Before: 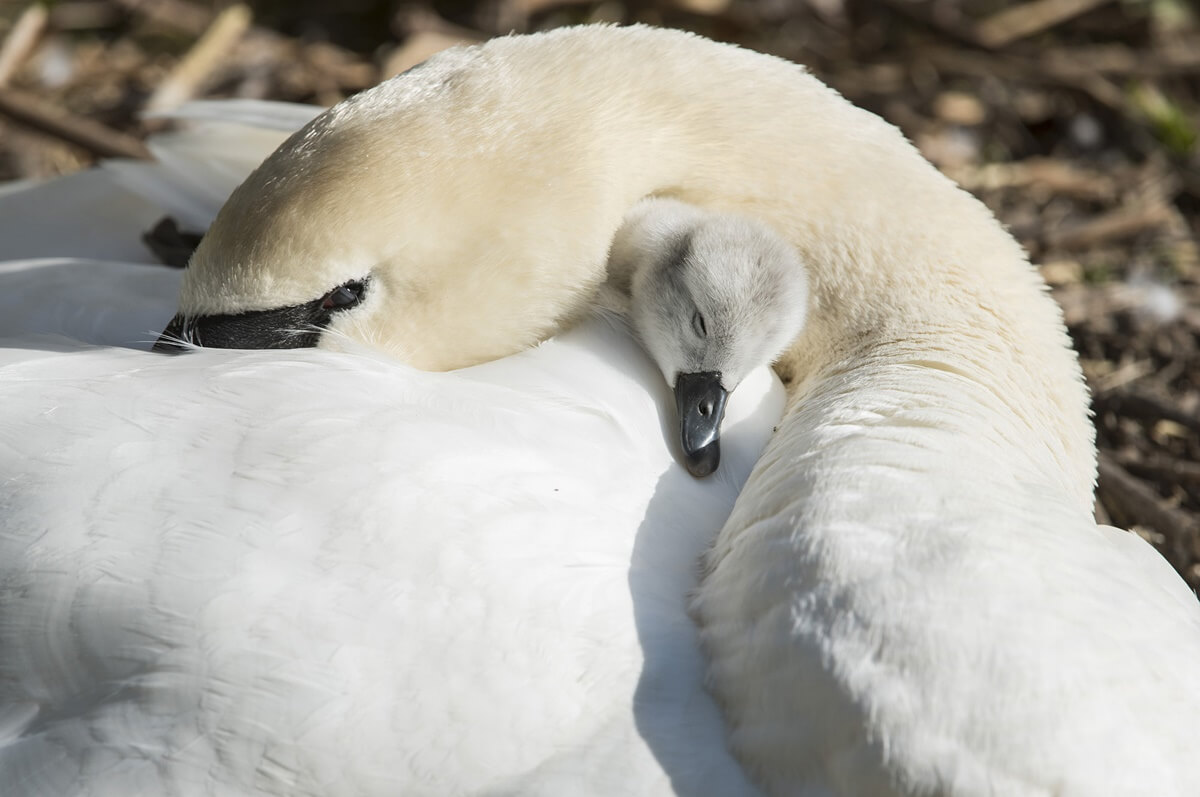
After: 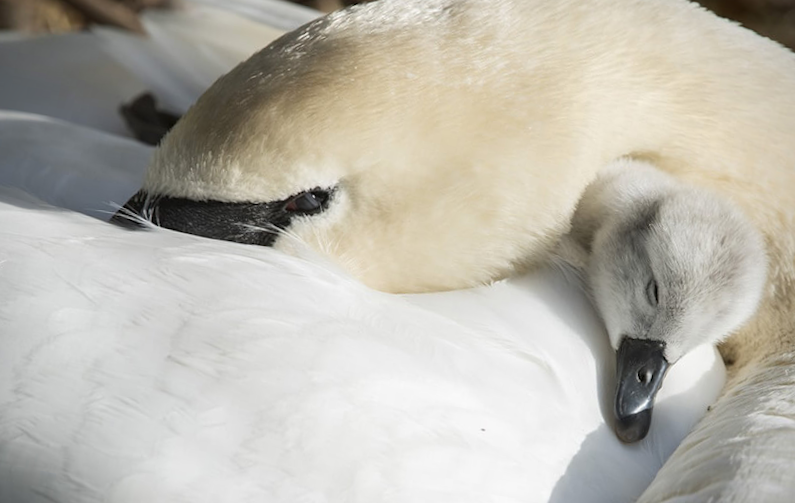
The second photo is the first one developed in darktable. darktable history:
vignetting: fall-off start 88.53%, fall-off radius 44.2%, saturation 0.376, width/height ratio 1.161
crop and rotate: angle -4.99°, left 2.122%, top 6.945%, right 27.566%, bottom 30.519%
rotate and perspective: rotation 5.12°, automatic cropping off
